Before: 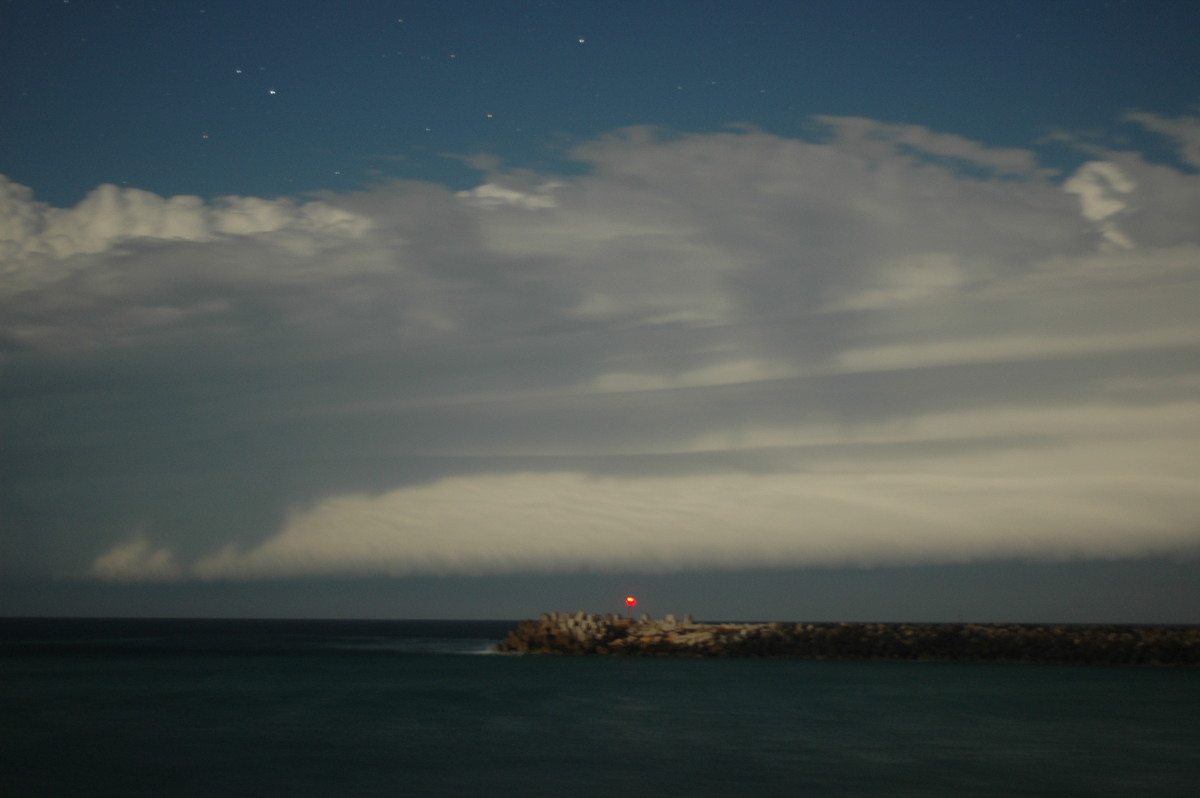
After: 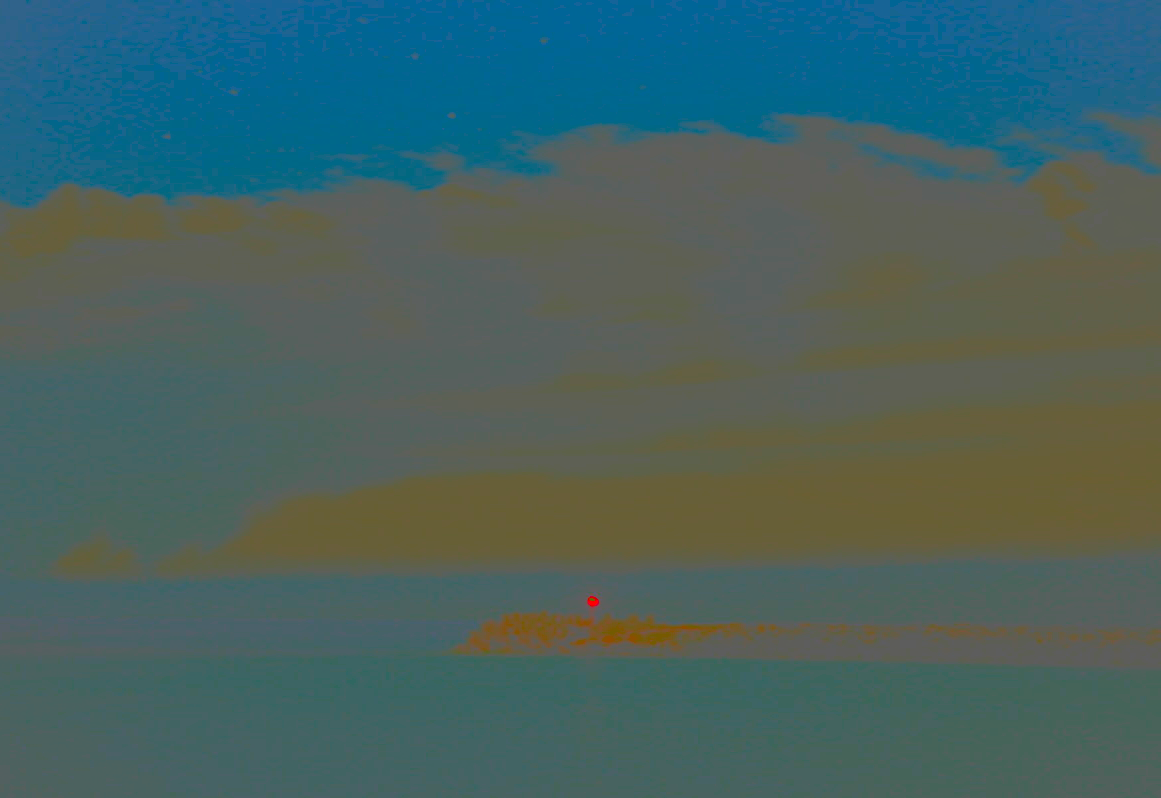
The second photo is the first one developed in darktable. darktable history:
crop and rotate: left 3.203%
tone equalizer: edges refinement/feathering 500, mask exposure compensation -1.57 EV, preserve details no
contrast brightness saturation: contrast -0.987, brightness -0.158, saturation 0.738
color balance rgb: perceptual saturation grading › global saturation 13.698%, perceptual saturation grading › highlights -25.231%, perceptual saturation grading › shadows 29.842%
